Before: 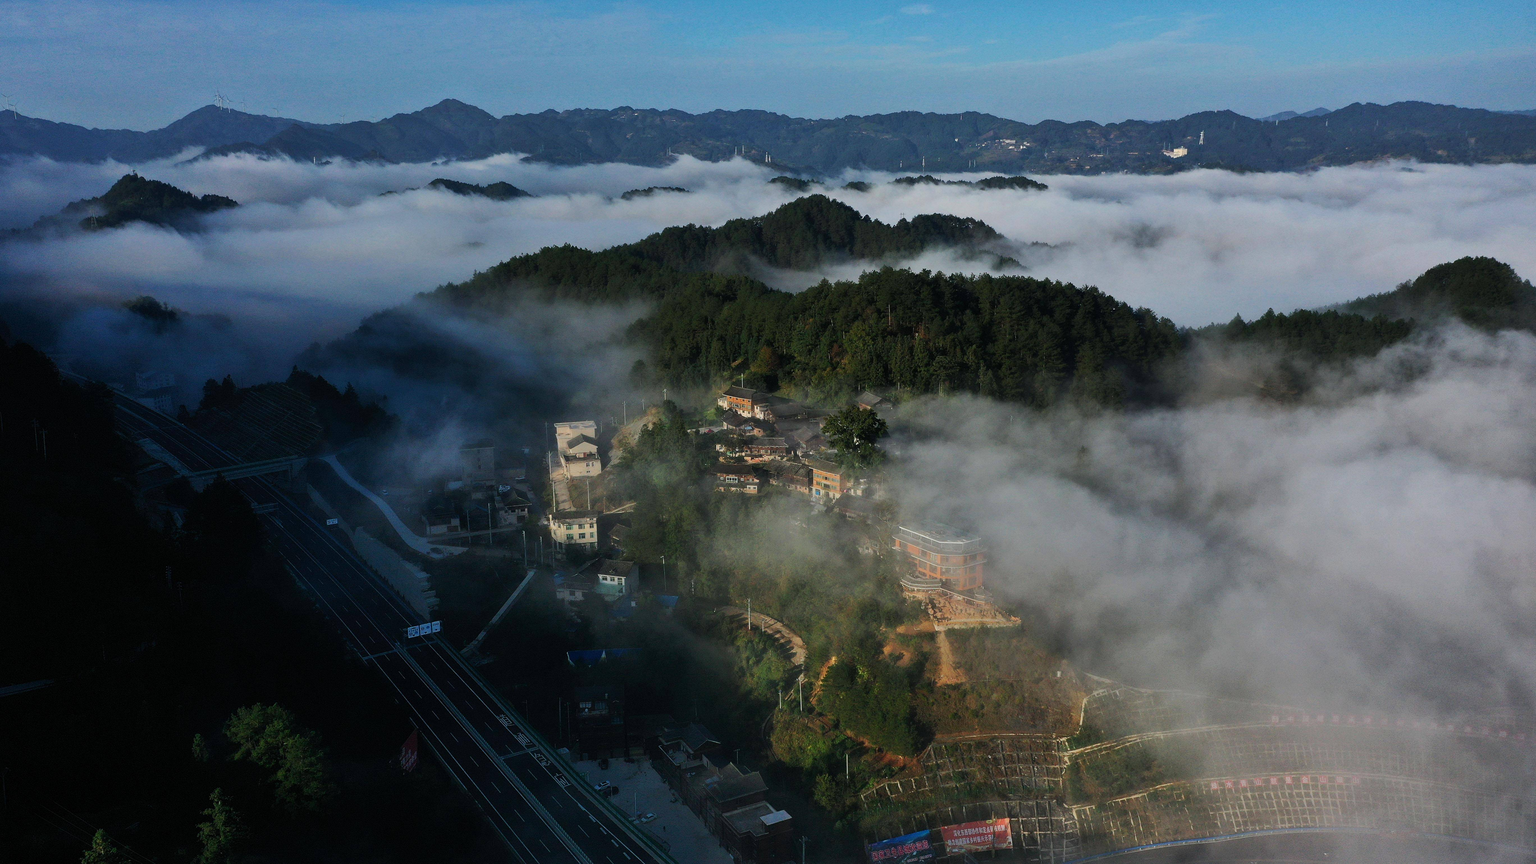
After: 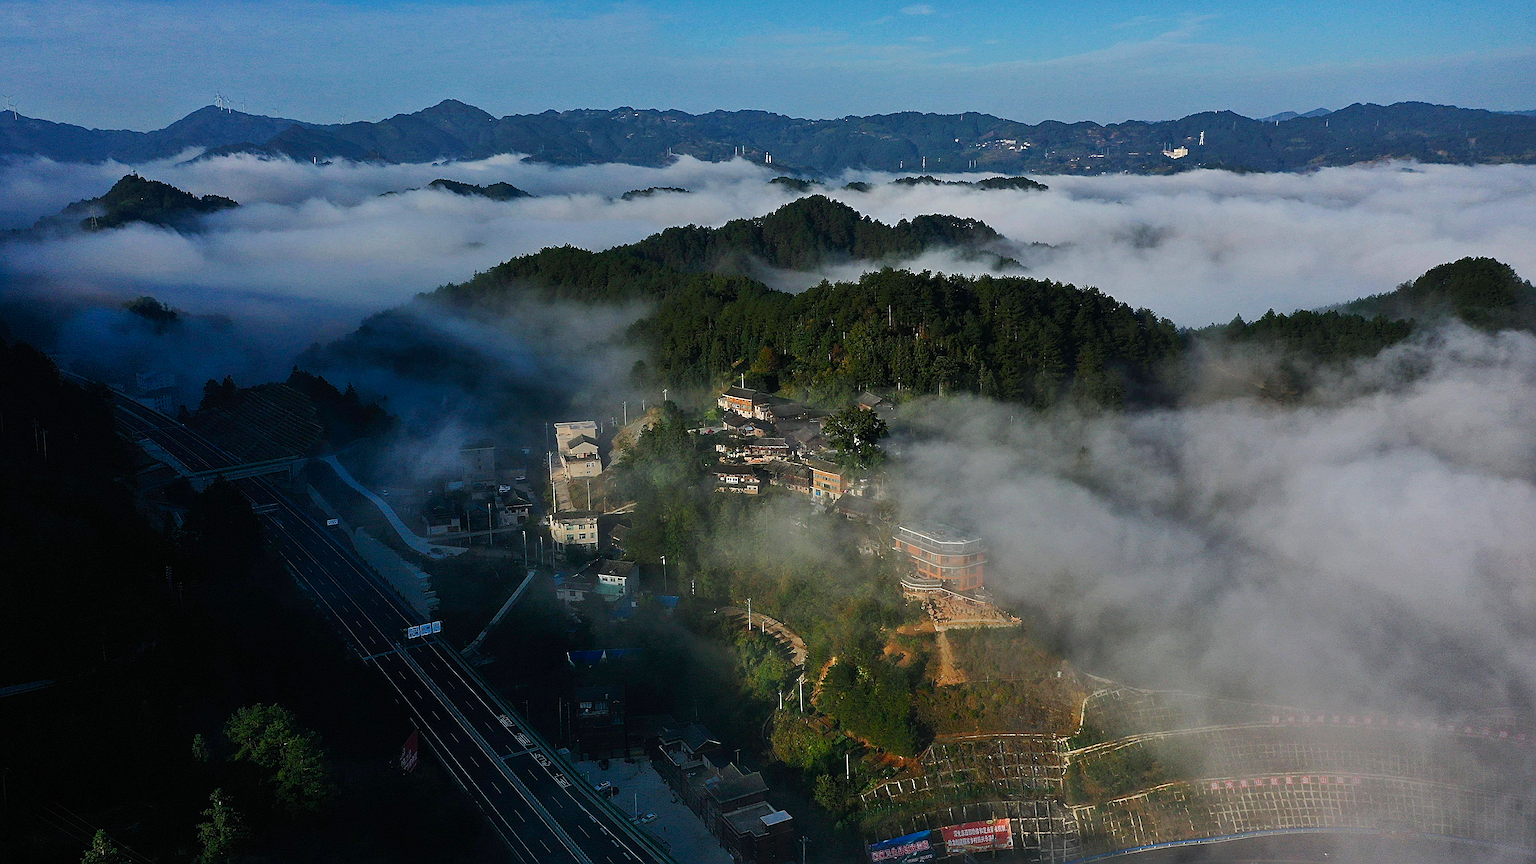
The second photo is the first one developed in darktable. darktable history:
sharpen: radius 3.661, amount 0.923
color balance rgb: perceptual saturation grading › global saturation 20%, perceptual saturation grading › highlights -25.018%, perceptual saturation grading › shadows 25.473%
